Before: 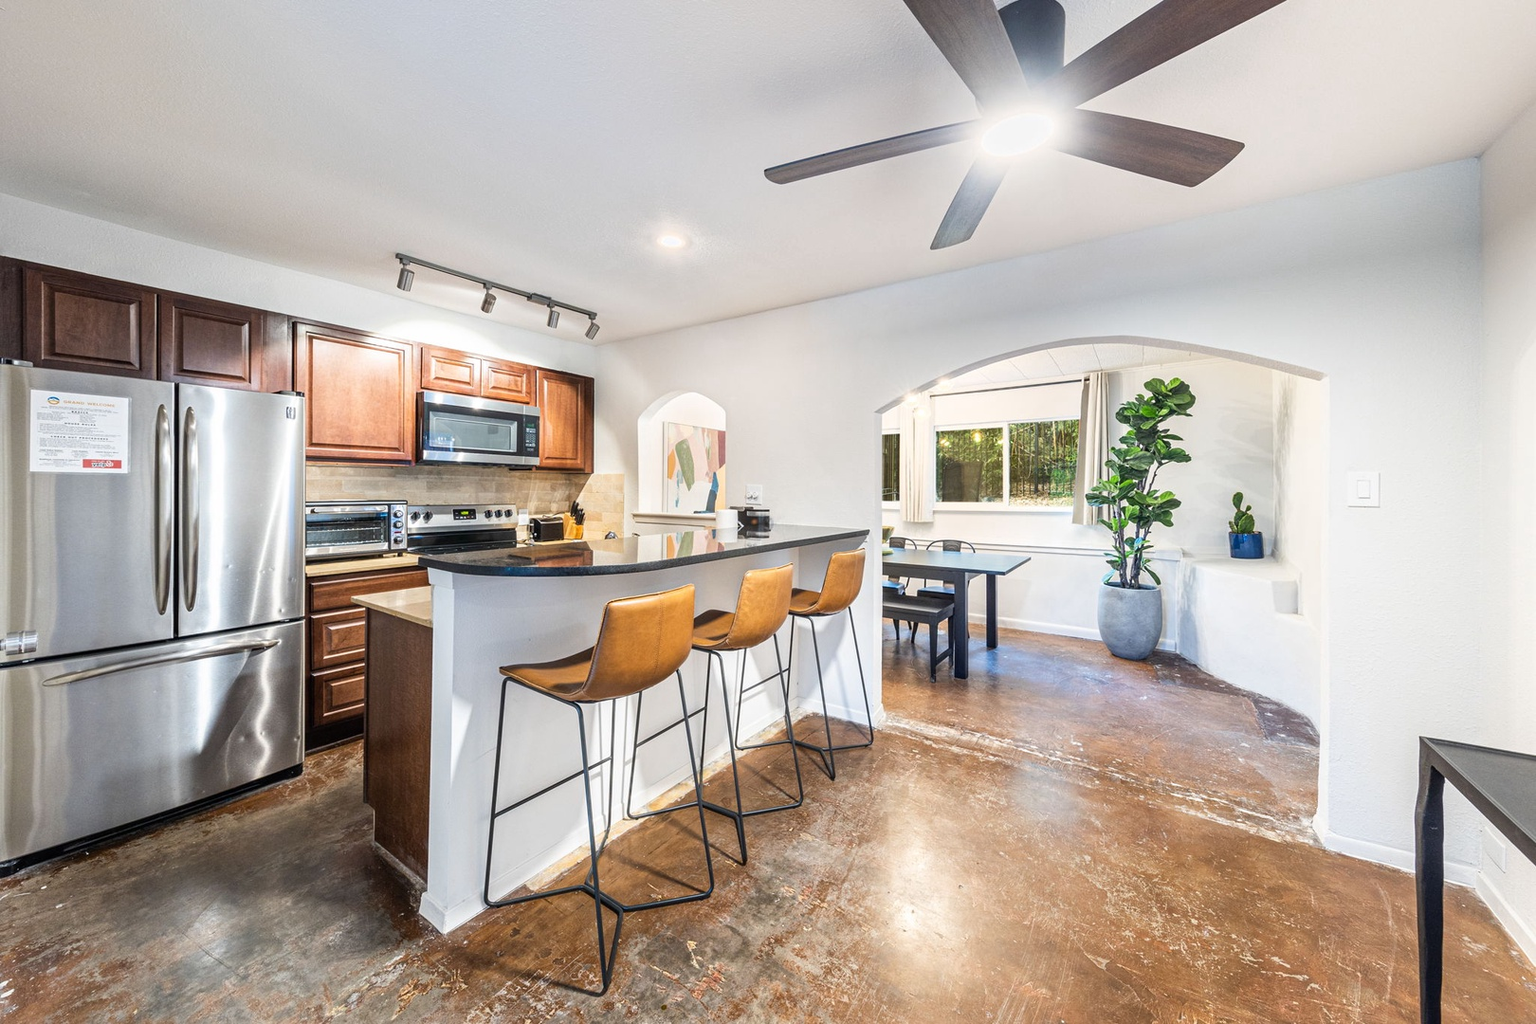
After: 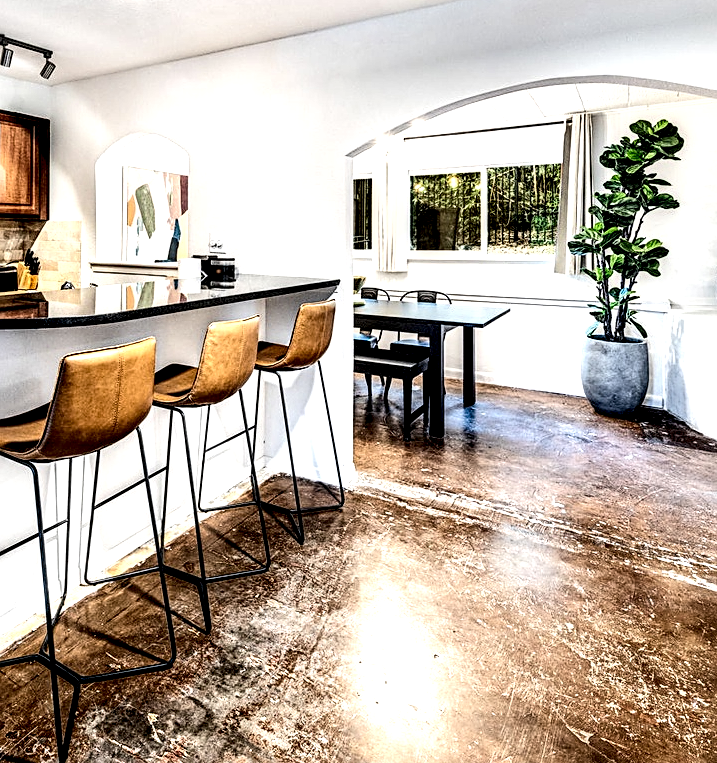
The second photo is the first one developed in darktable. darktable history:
local contrast: shadows 186%, detail 224%
crop: left 35.628%, top 25.904%, right 20.08%, bottom 3.389%
tone curve: curves: ch0 [(0, 0) (0.003, 0.082) (0.011, 0.082) (0.025, 0.088) (0.044, 0.088) (0.069, 0.093) (0.1, 0.101) (0.136, 0.109) (0.177, 0.129) (0.224, 0.155) (0.277, 0.214) (0.335, 0.289) (0.399, 0.378) (0.468, 0.476) (0.543, 0.589) (0.623, 0.713) (0.709, 0.826) (0.801, 0.908) (0.898, 0.98) (1, 1)], color space Lab, independent channels, preserve colors none
sharpen: on, module defaults
